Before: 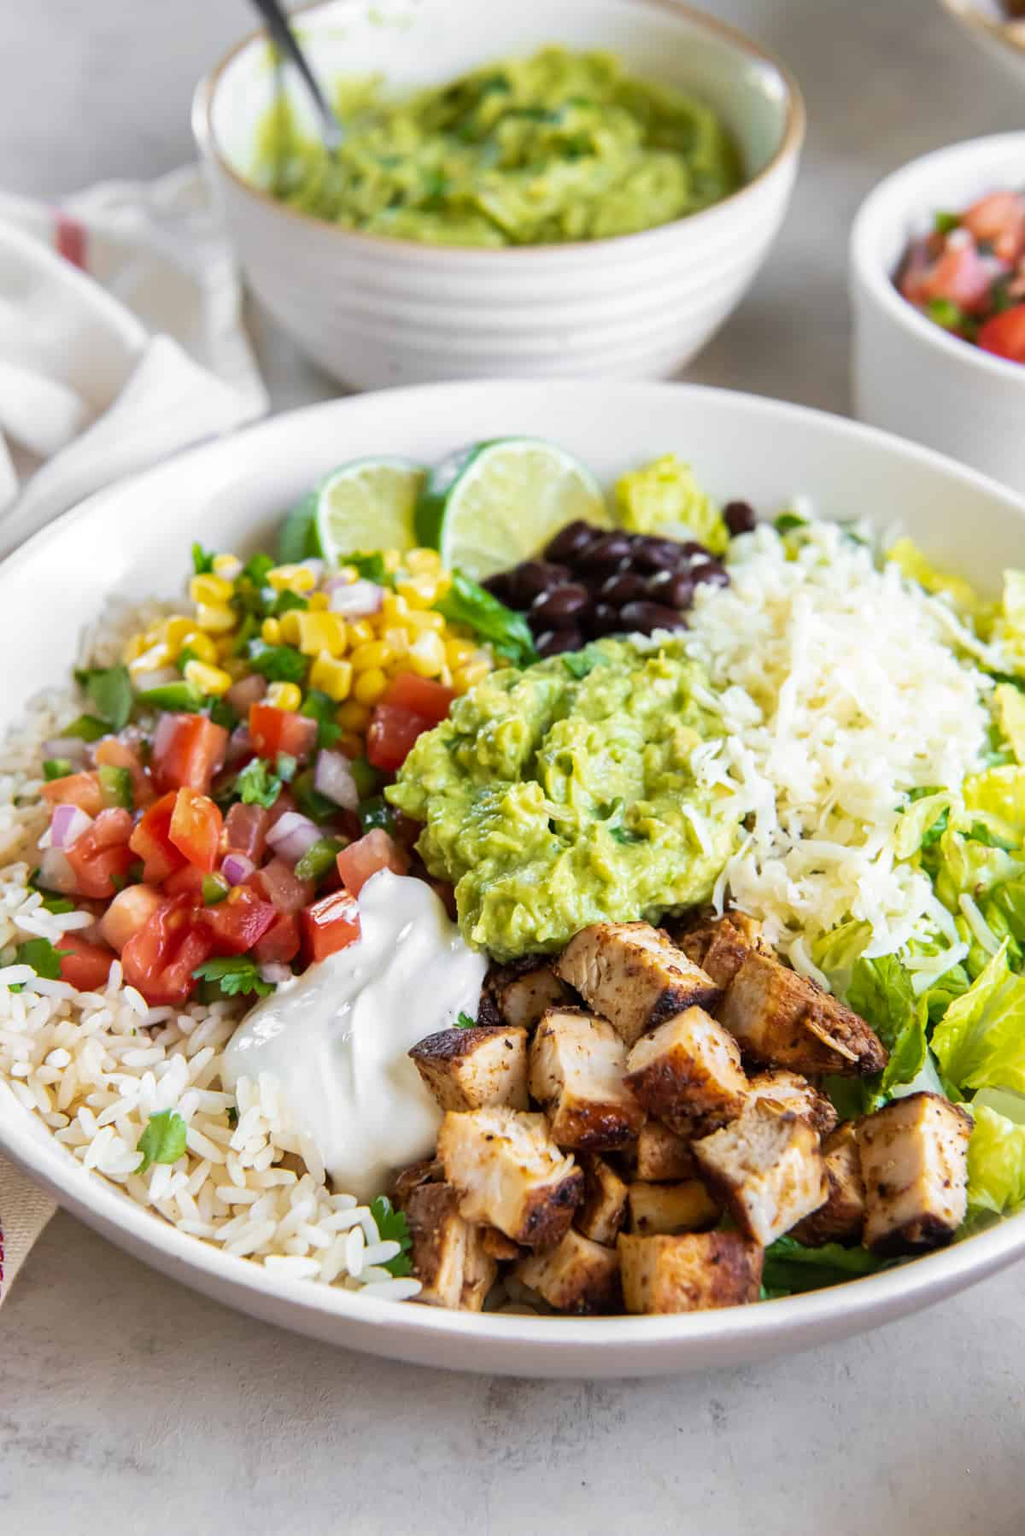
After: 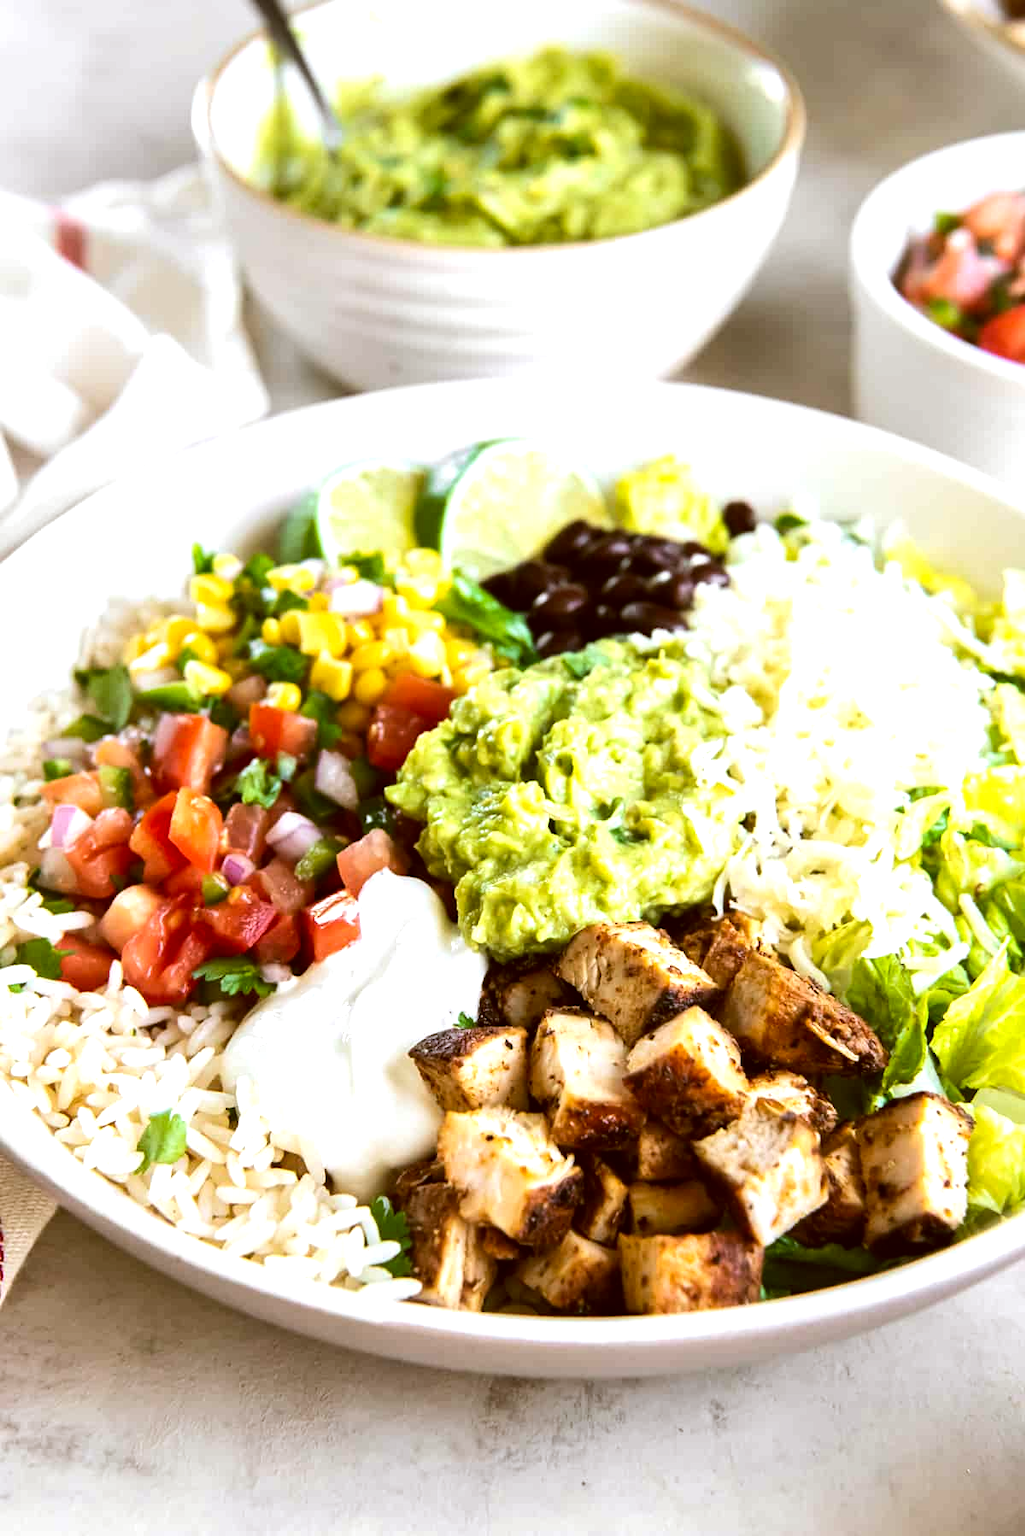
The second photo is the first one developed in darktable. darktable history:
tone equalizer: -8 EV -0.763 EV, -7 EV -0.695 EV, -6 EV -0.566 EV, -5 EV -0.39 EV, -3 EV 0.378 EV, -2 EV 0.6 EV, -1 EV 0.694 EV, +0 EV 0.734 EV, edges refinement/feathering 500, mask exposure compensation -1.57 EV, preserve details no
color correction: highlights a* -0.372, highlights b* 0.159, shadows a* 4.87, shadows b* 20.68
